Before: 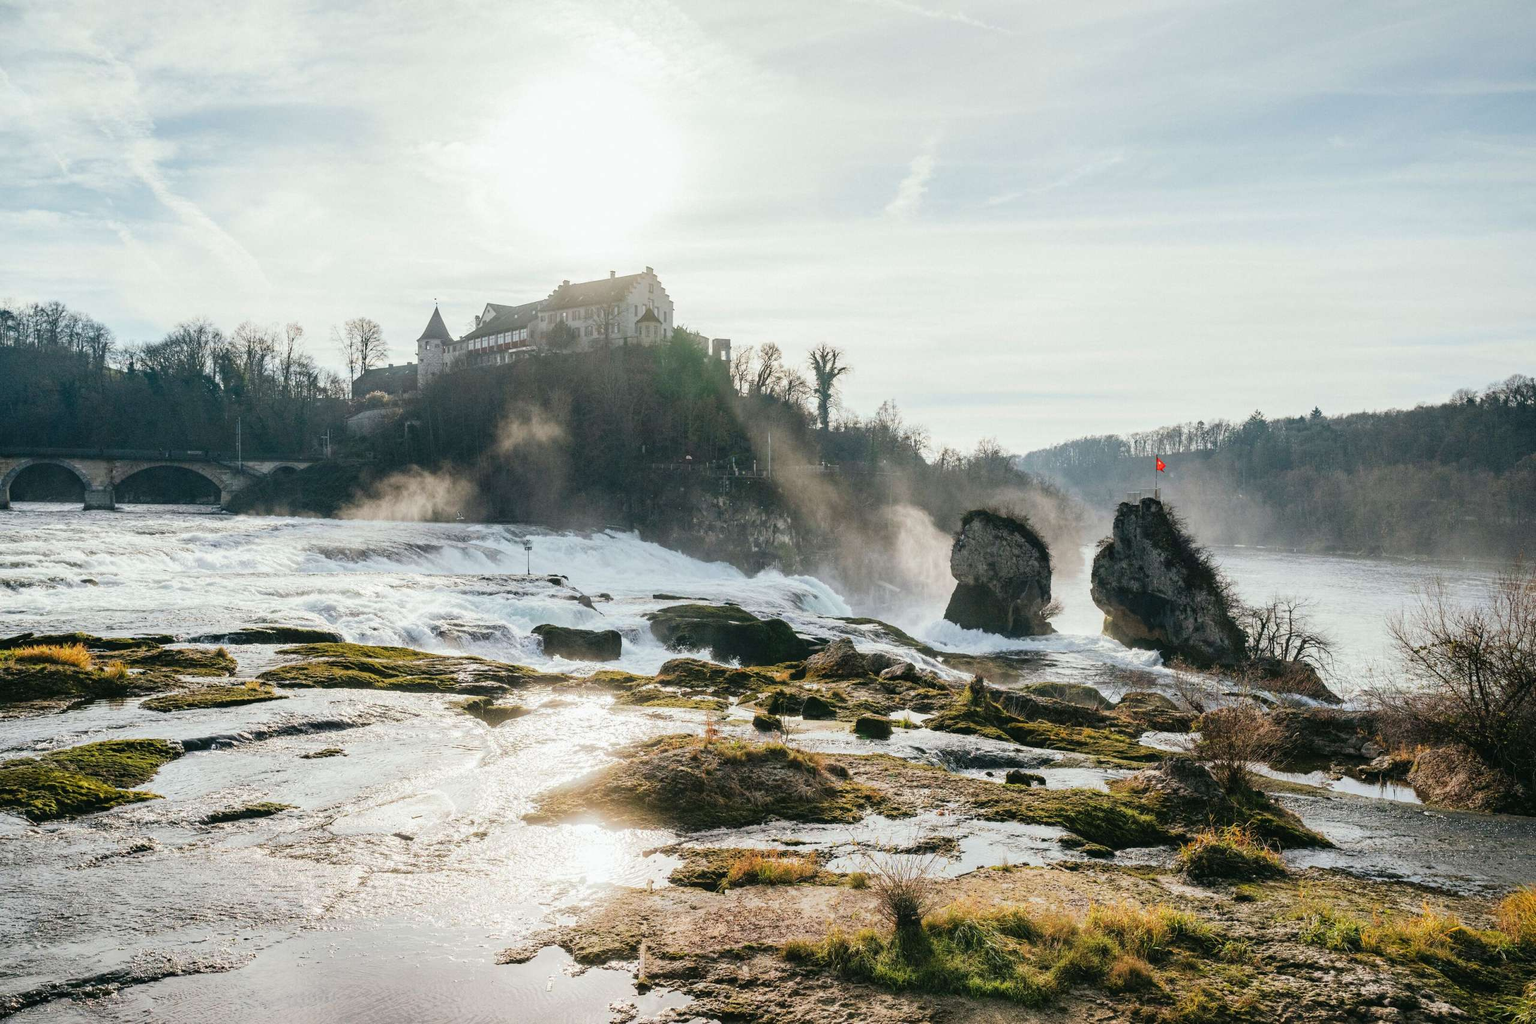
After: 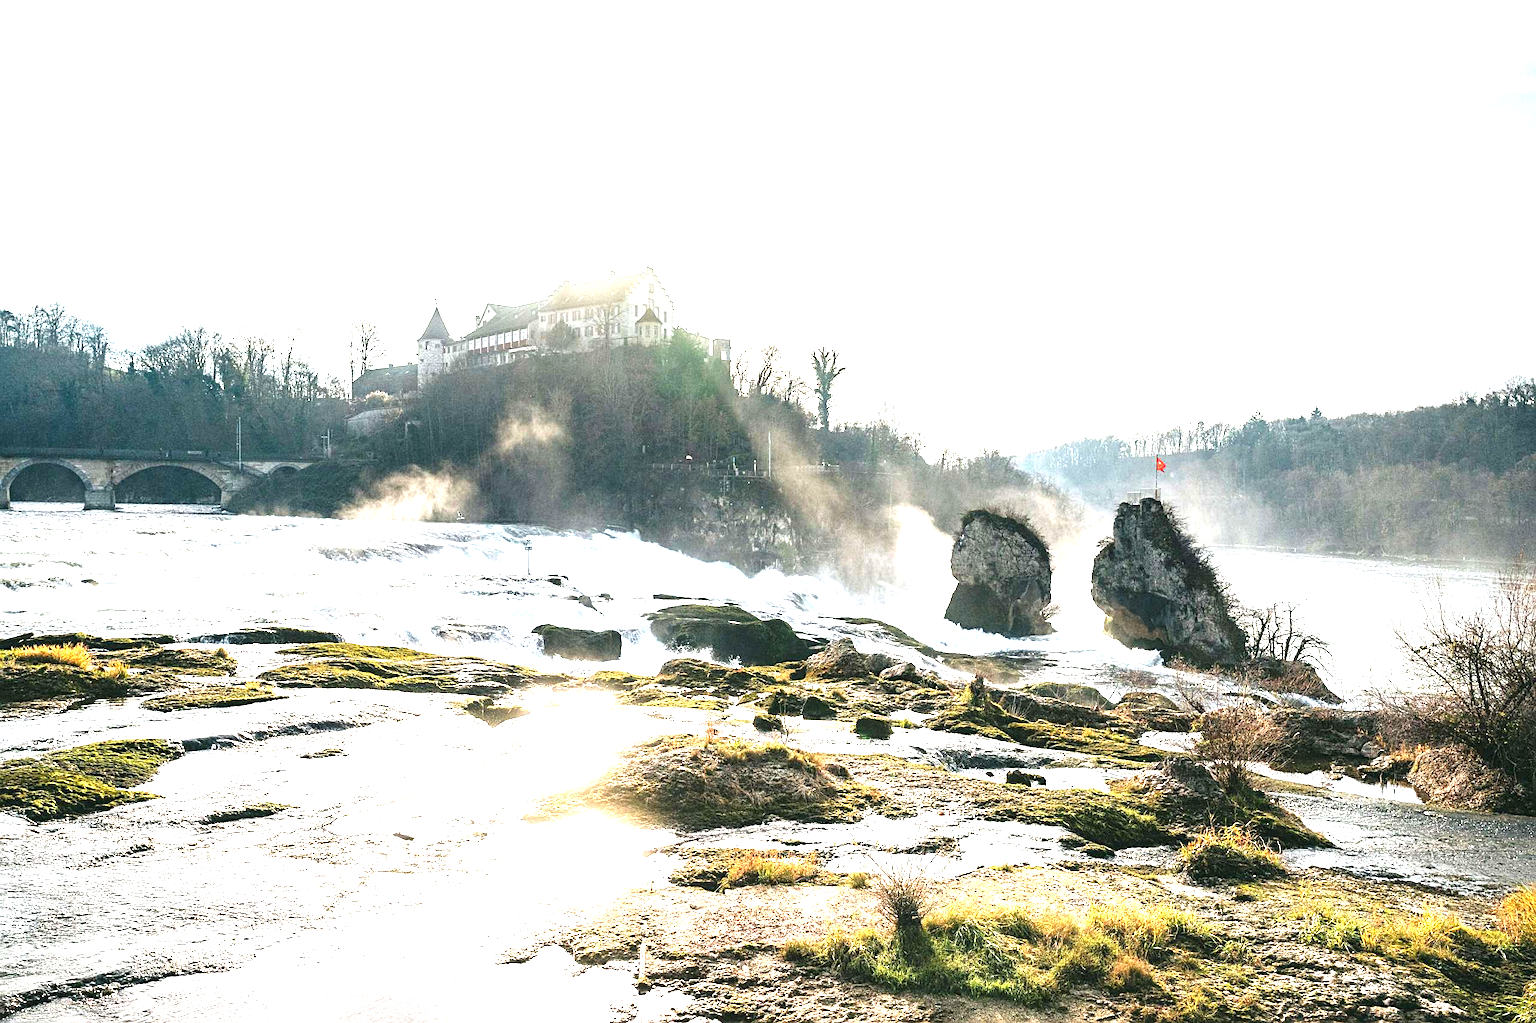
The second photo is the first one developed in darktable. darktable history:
sharpen: on, module defaults
contrast brightness saturation: saturation -0.04
exposure: black level correction 0, exposure 1.55 EV, compensate exposure bias true, compensate highlight preservation false
